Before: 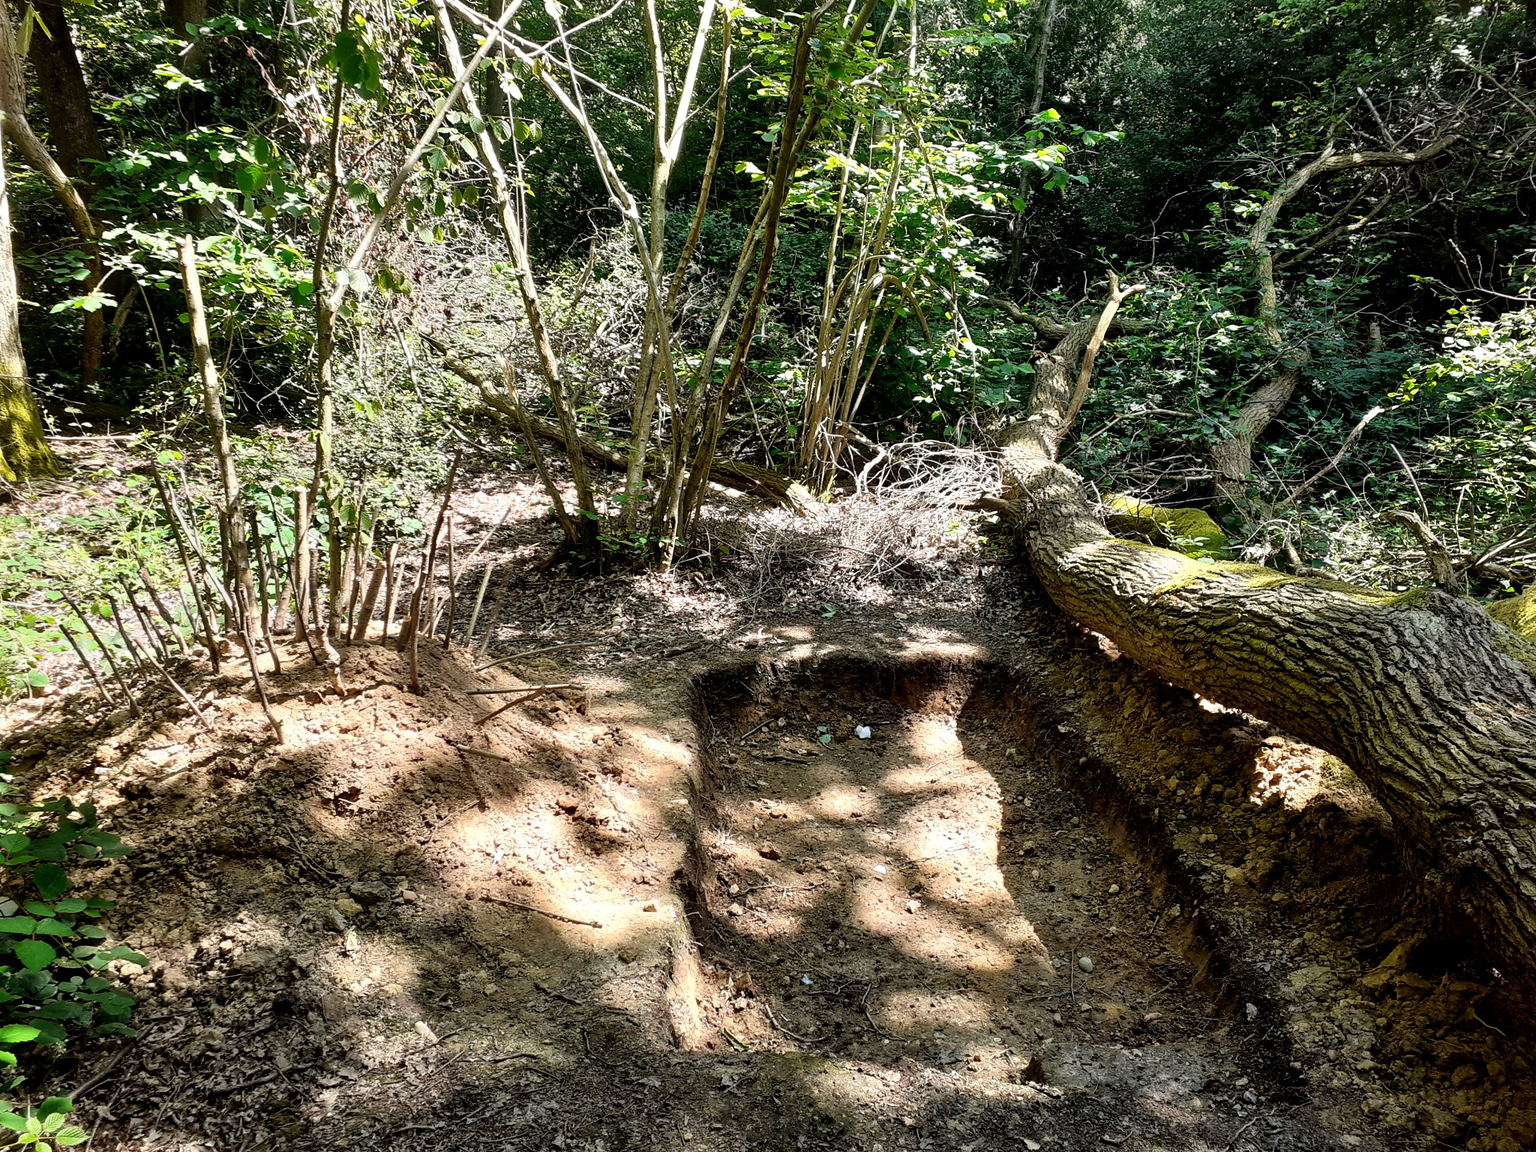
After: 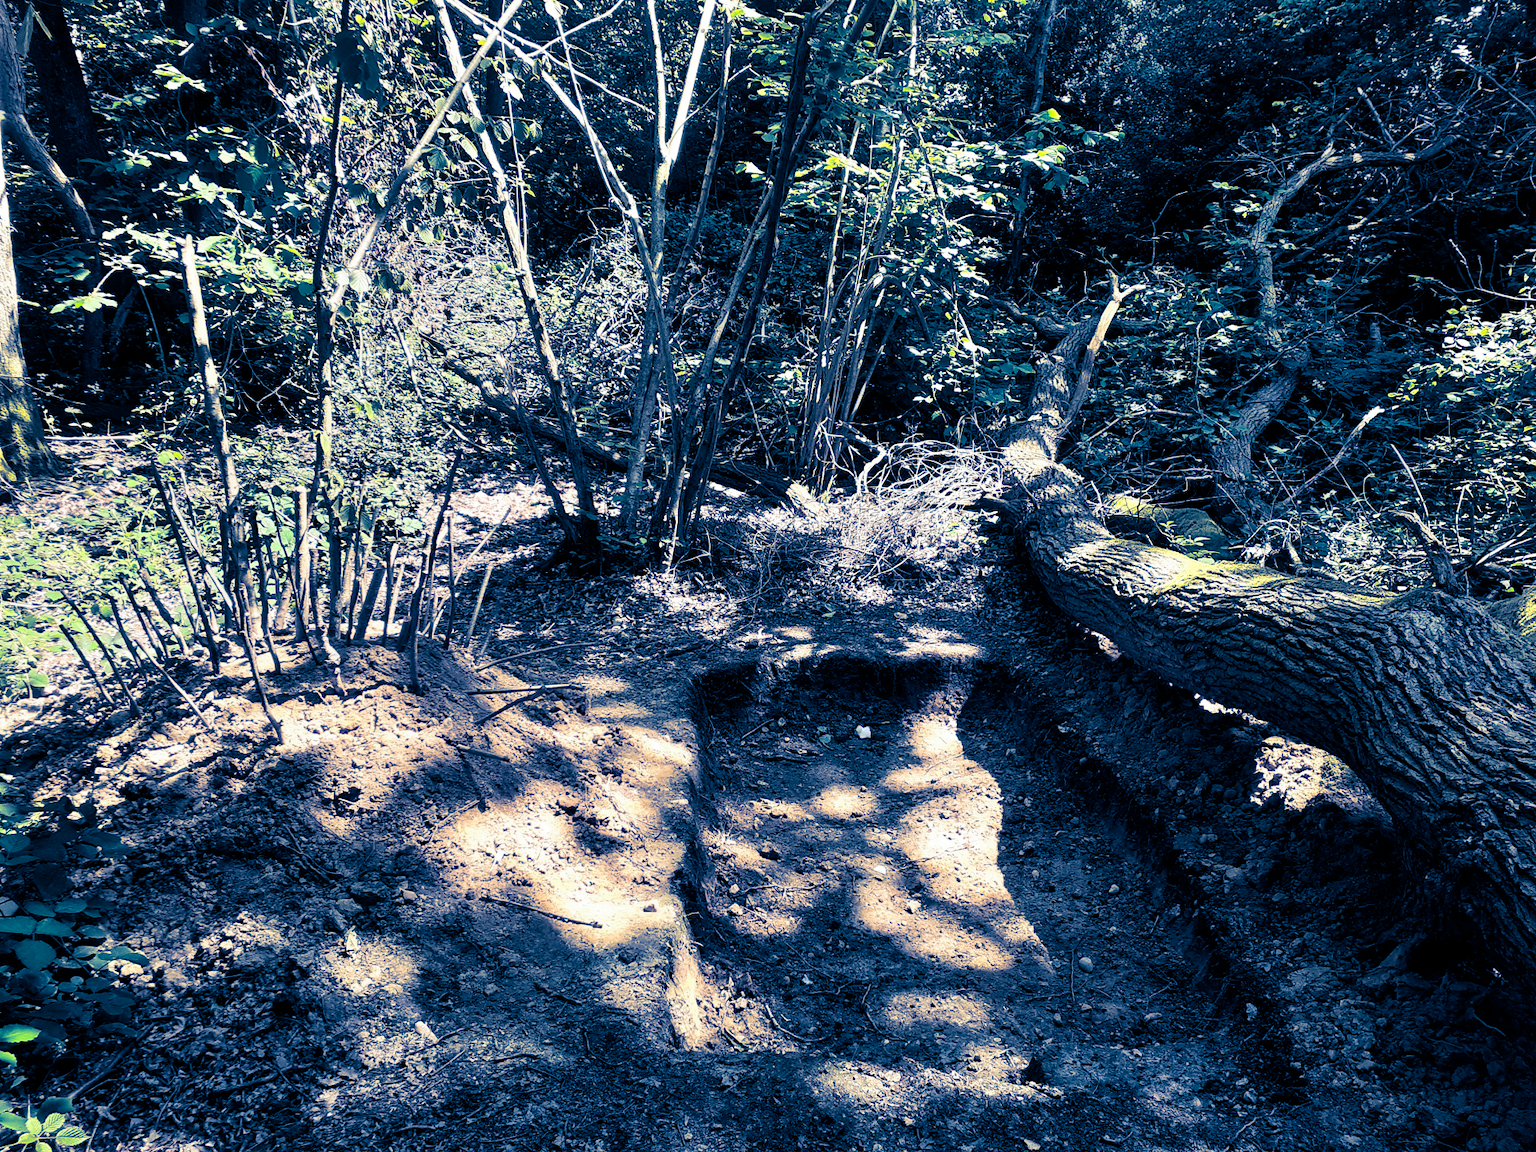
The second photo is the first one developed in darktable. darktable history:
white balance: emerald 1
split-toning: shadows › hue 226.8°, shadows › saturation 1, highlights › saturation 0, balance -61.41
